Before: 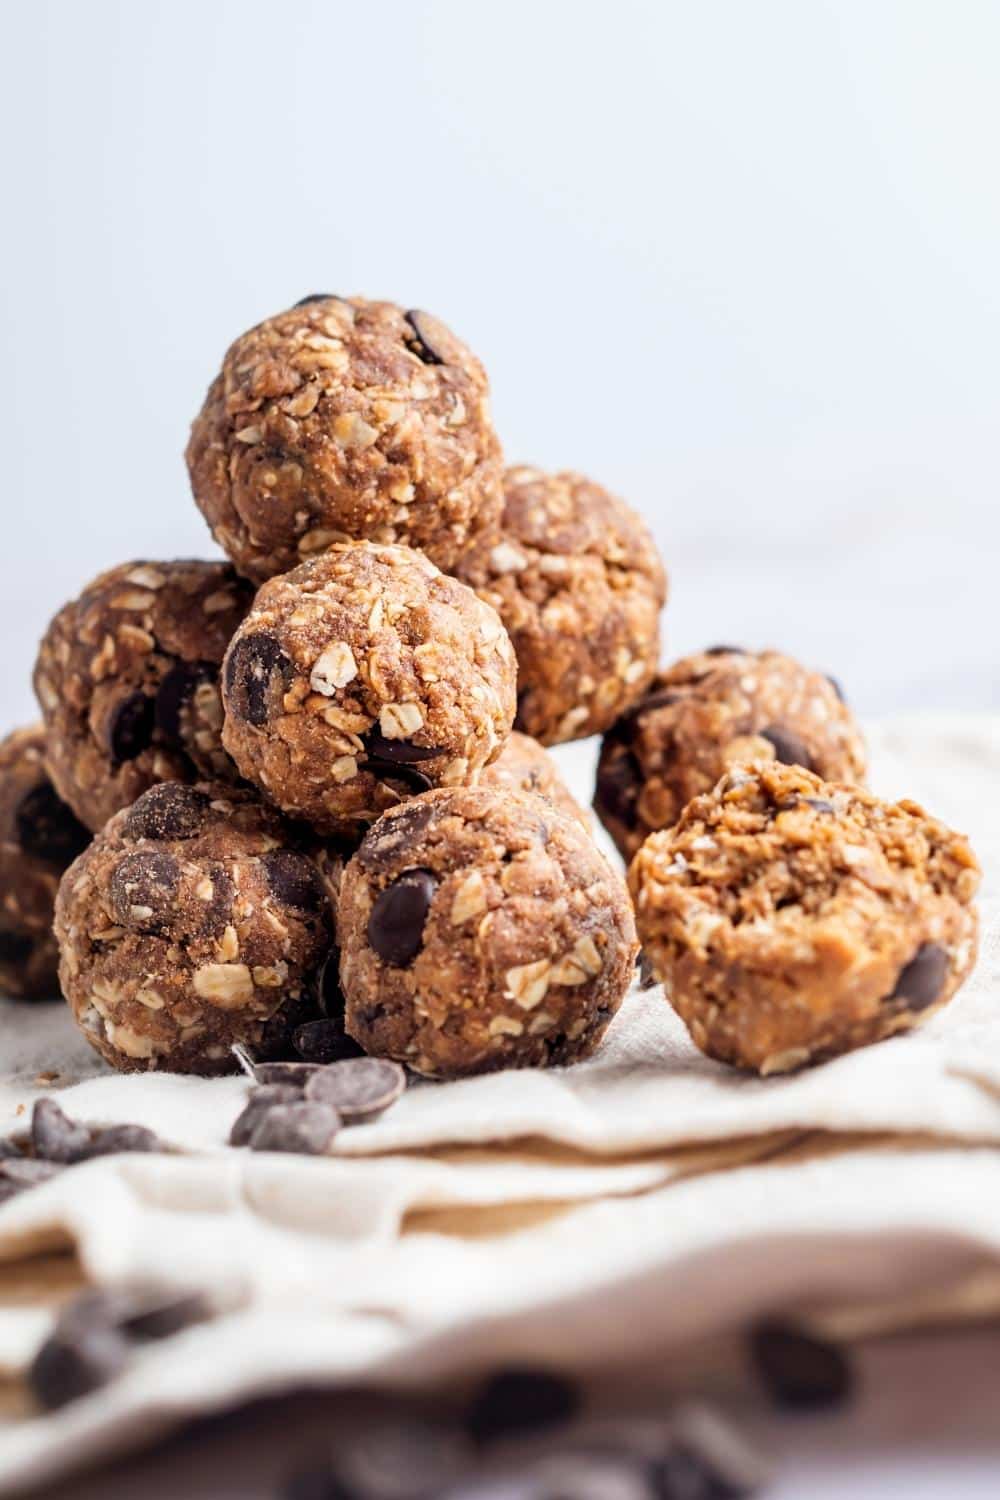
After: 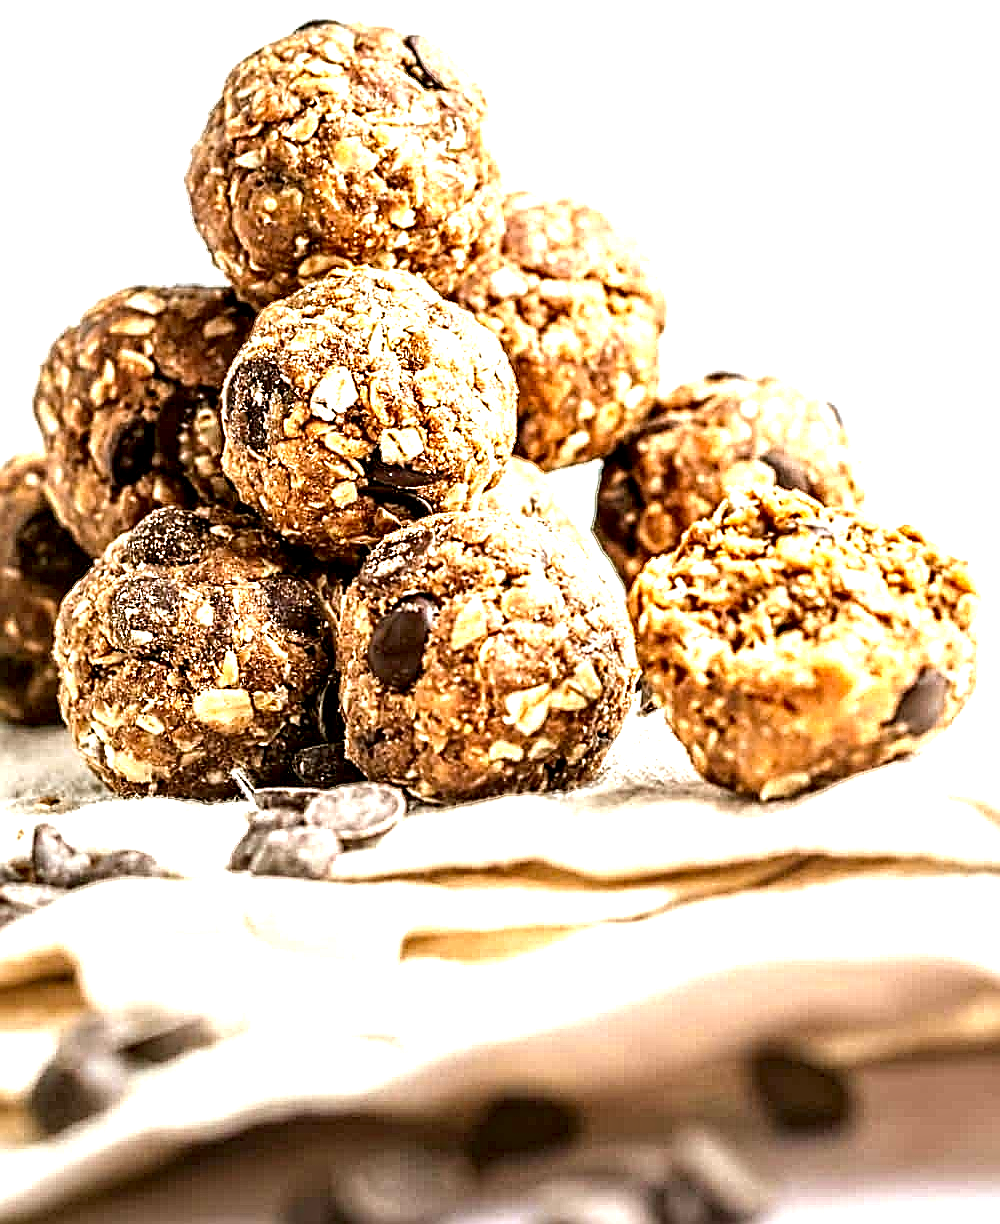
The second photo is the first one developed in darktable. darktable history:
sharpen: amount 0.891
crop and rotate: top 18.381%
exposure: exposure 1.222 EV, compensate highlight preservation false
color correction: highlights a* -1.66, highlights b* 10.43, shadows a* 0.382, shadows b* 20
contrast equalizer: y [[0.5, 0.542, 0.583, 0.625, 0.667, 0.708], [0.5 ×6], [0.5 ×6], [0 ×6], [0 ×6]]
